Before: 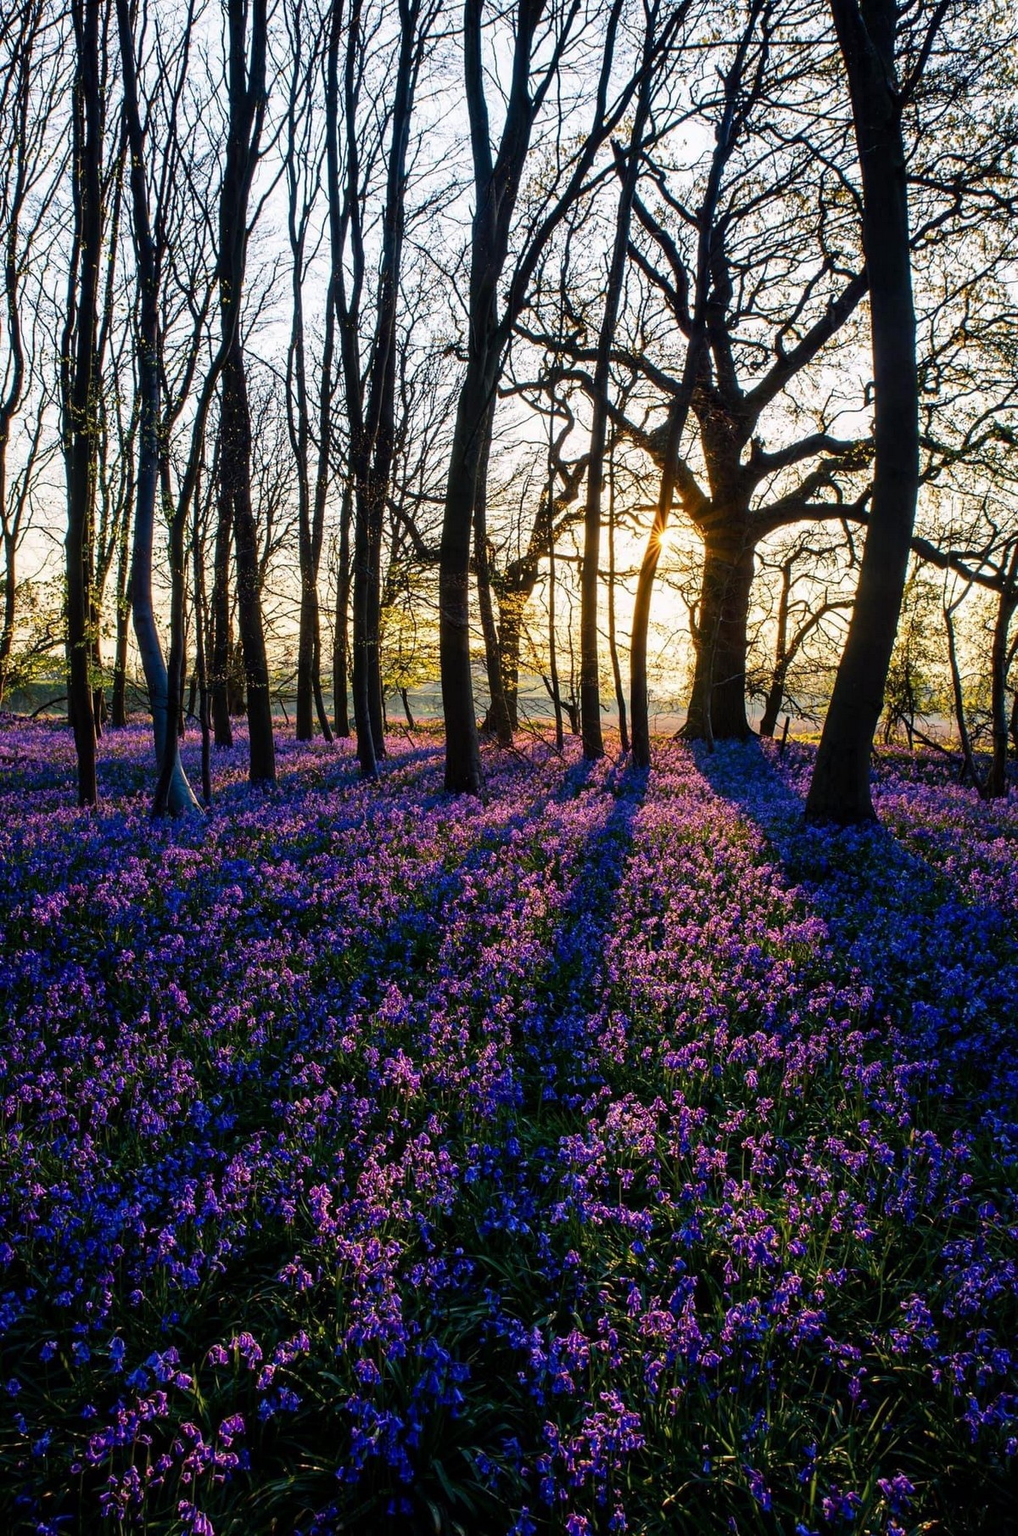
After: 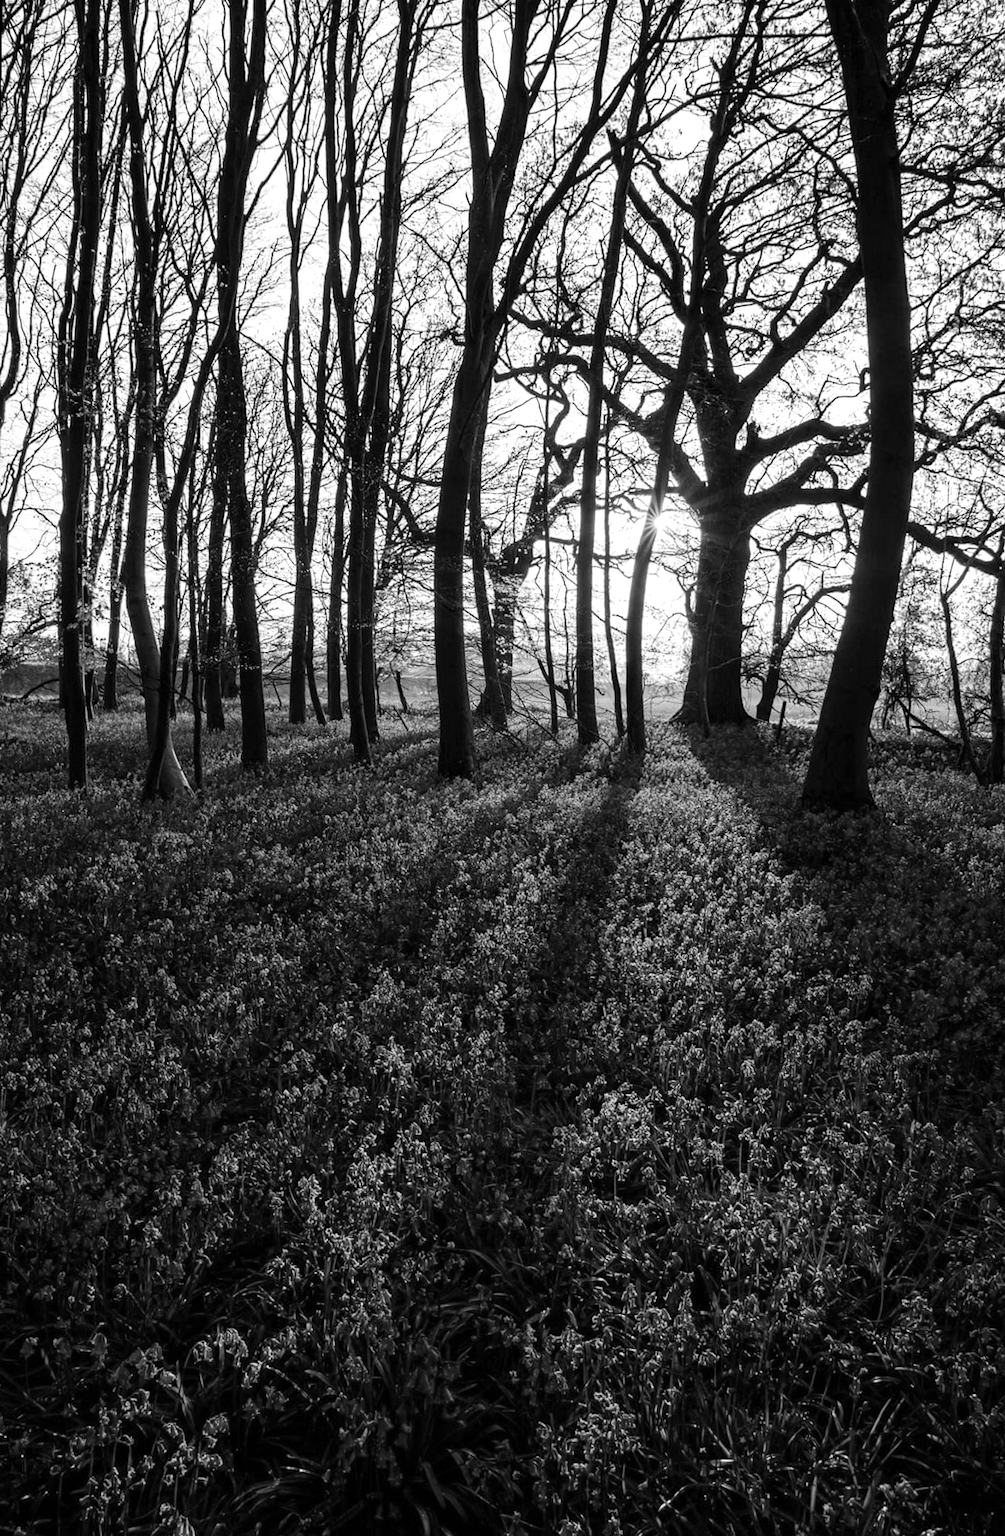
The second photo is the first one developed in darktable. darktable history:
rotate and perspective: rotation 0.226°, lens shift (vertical) -0.042, crop left 0.023, crop right 0.982, crop top 0.006, crop bottom 0.994
monochrome: a 16.06, b 15.48, size 1
exposure: exposure 0.236 EV, compensate highlight preservation false
